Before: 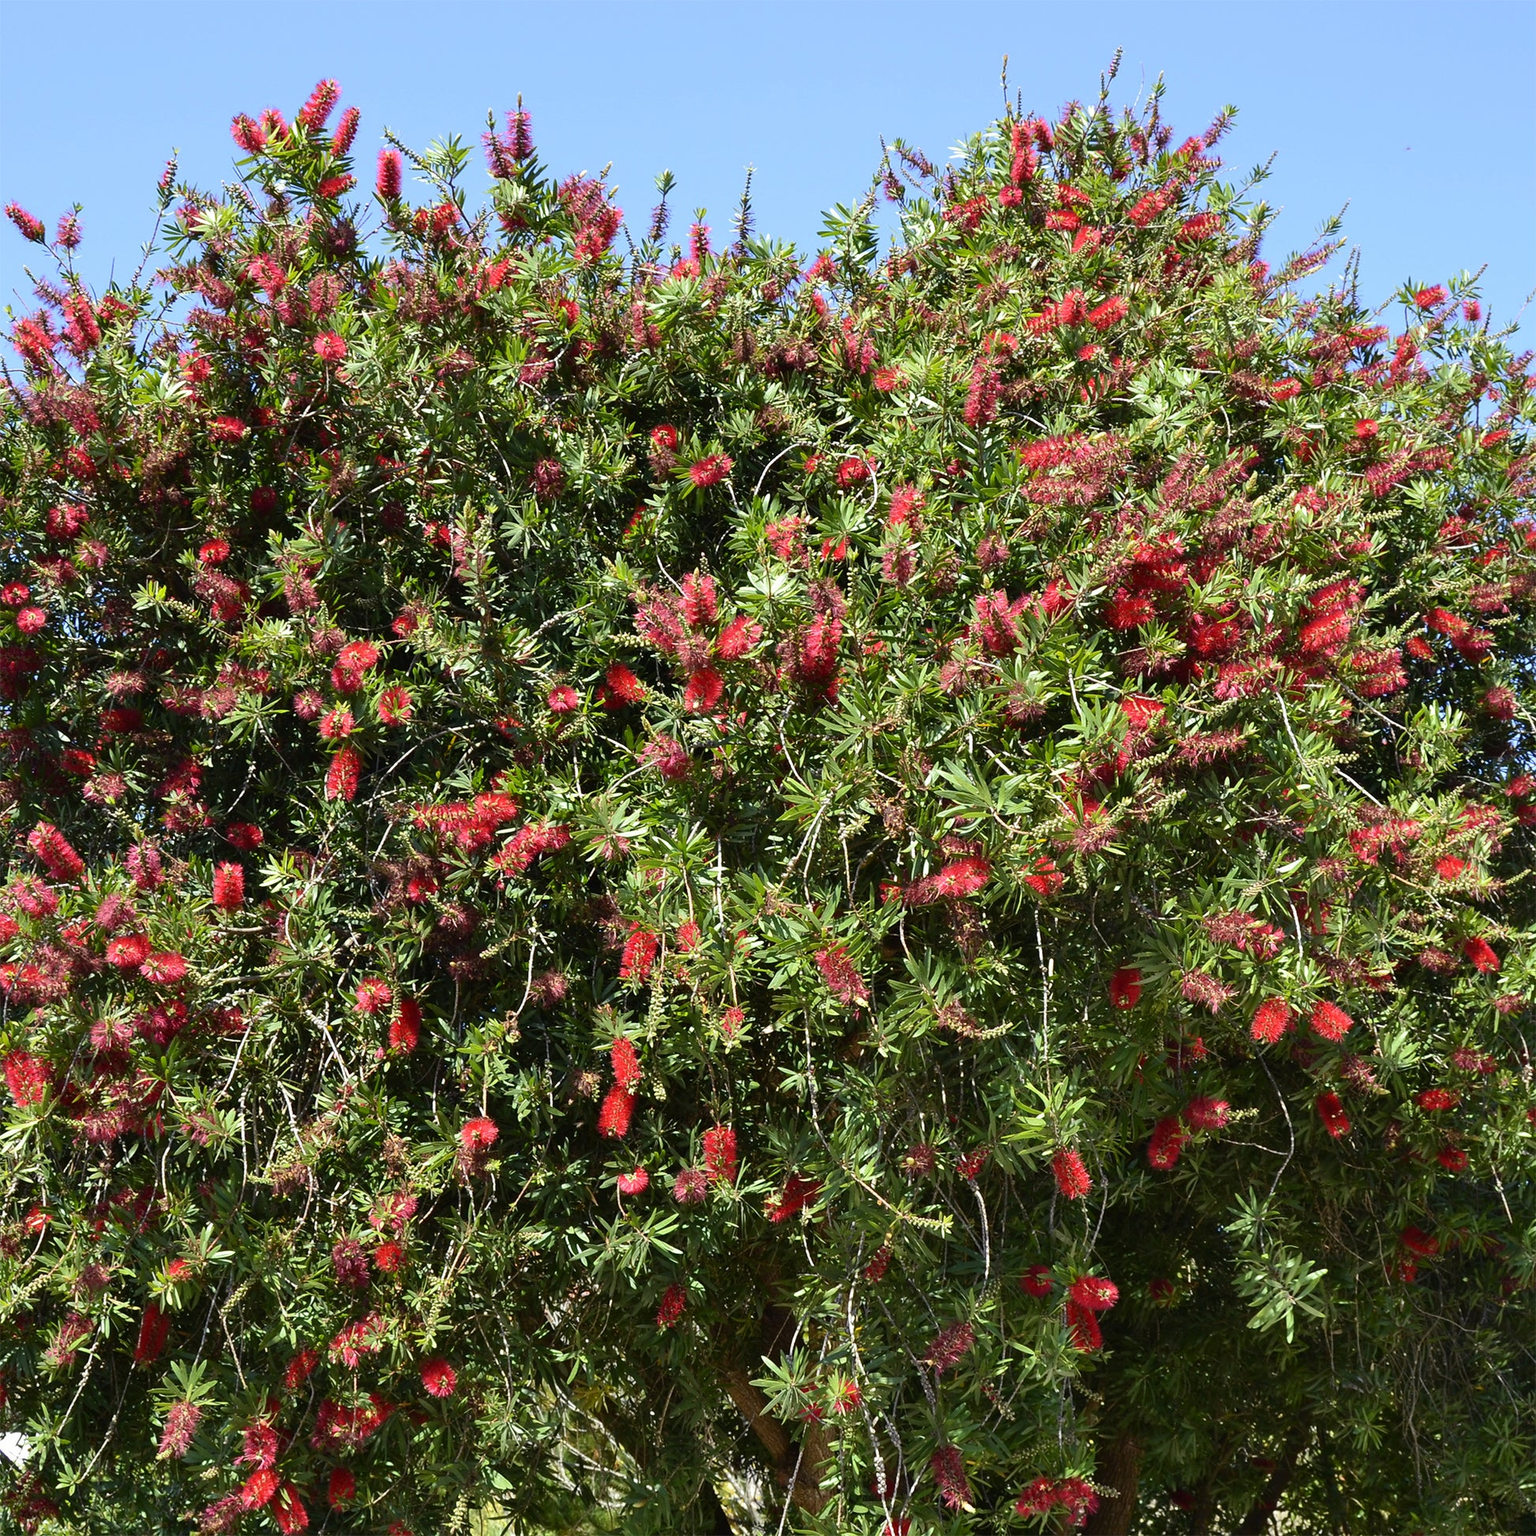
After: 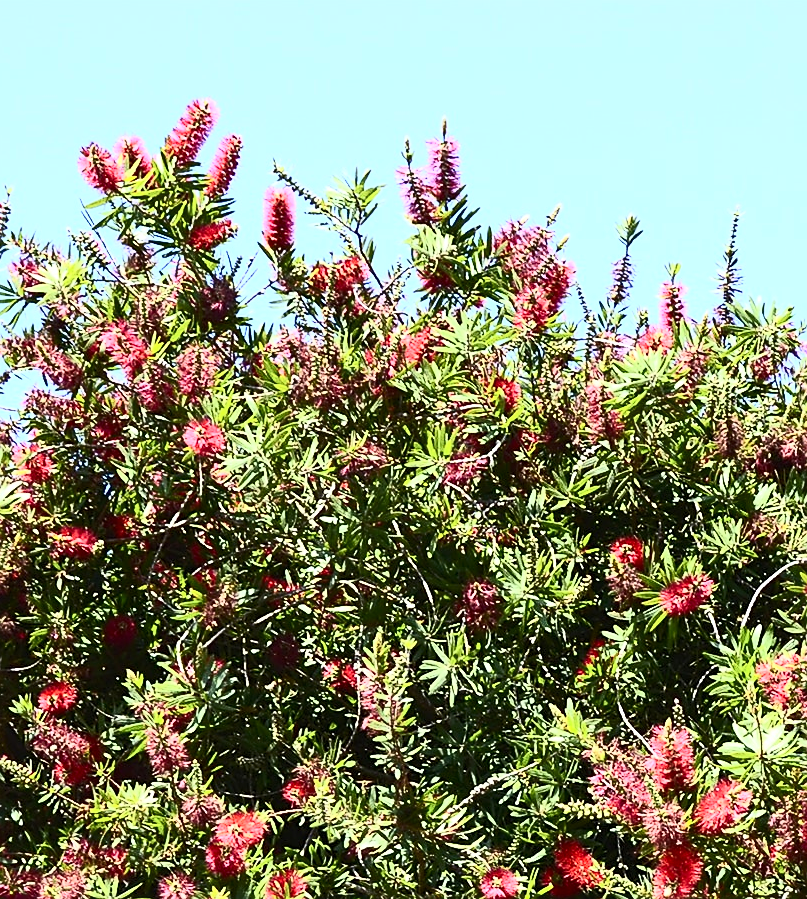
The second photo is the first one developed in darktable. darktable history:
contrast brightness saturation: contrast 0.627, brightness 0.357, saturation 0.145
sharpen: on, module defaults
crop and rotate: left 11.014%, top 0.099%, right 47.48%, bottom 53.691%
